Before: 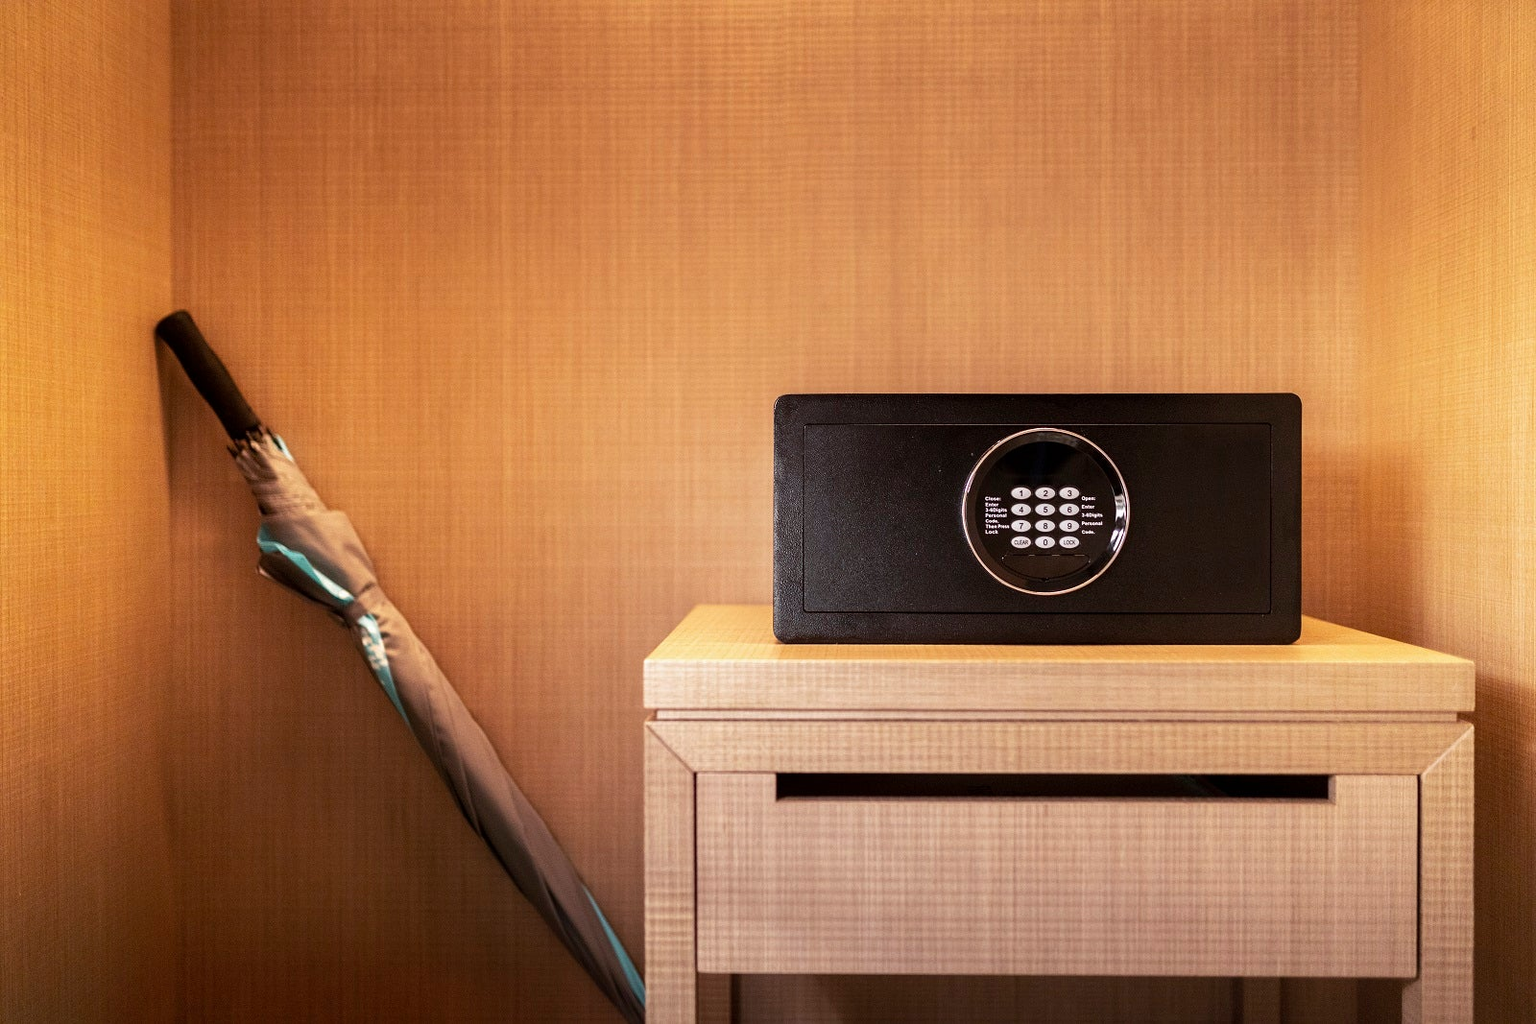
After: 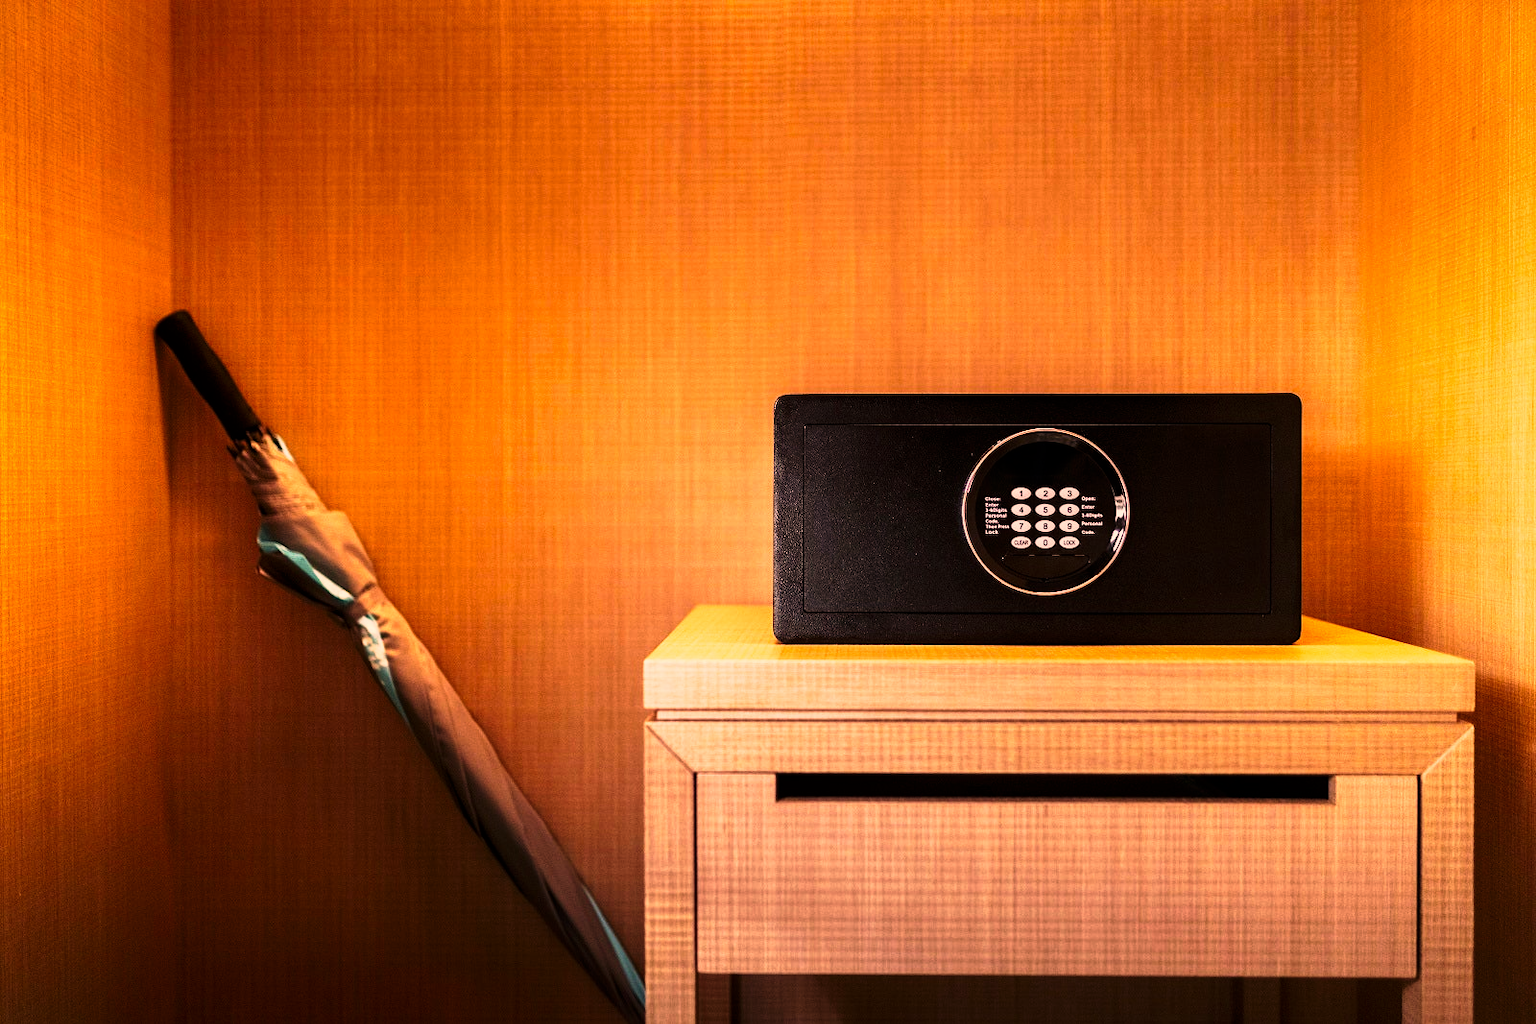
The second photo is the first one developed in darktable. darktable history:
color correction: highlights a* 17.82, highlights b* 18.5
tone curve: curves: ch0 [(0, 0) (0.042, 0.01) (0.223, 0.123) (0.59, 0.574) (0.802, 0.868) (1, 1)], preserve colors none
